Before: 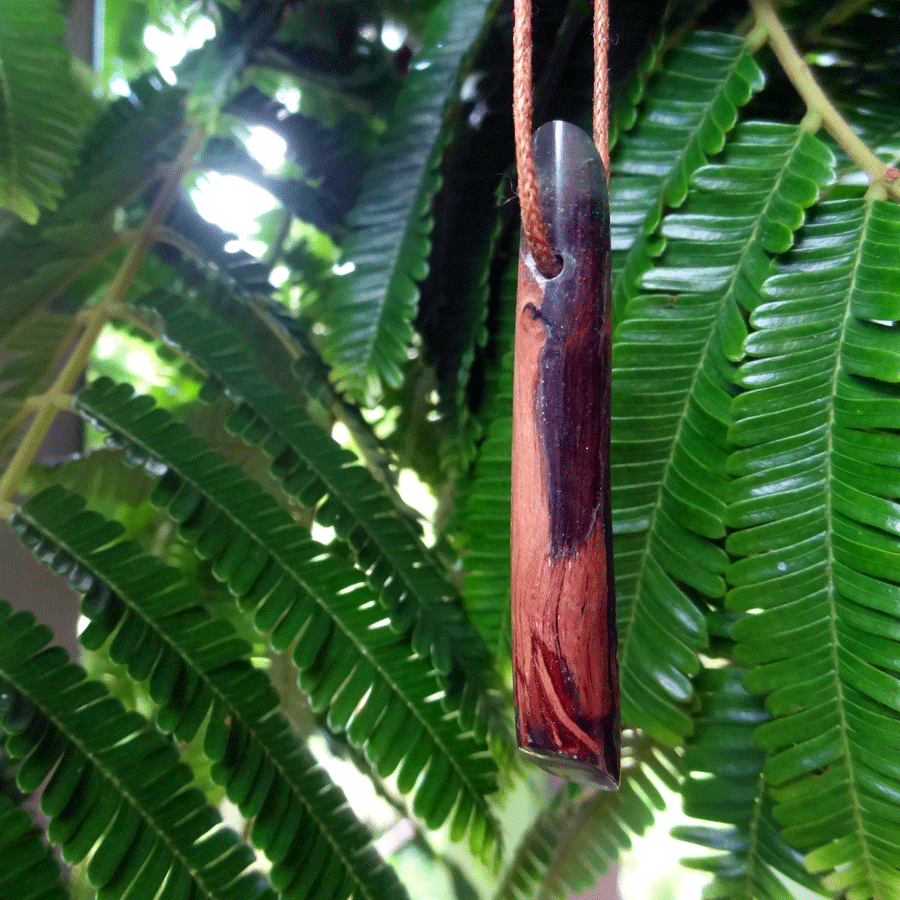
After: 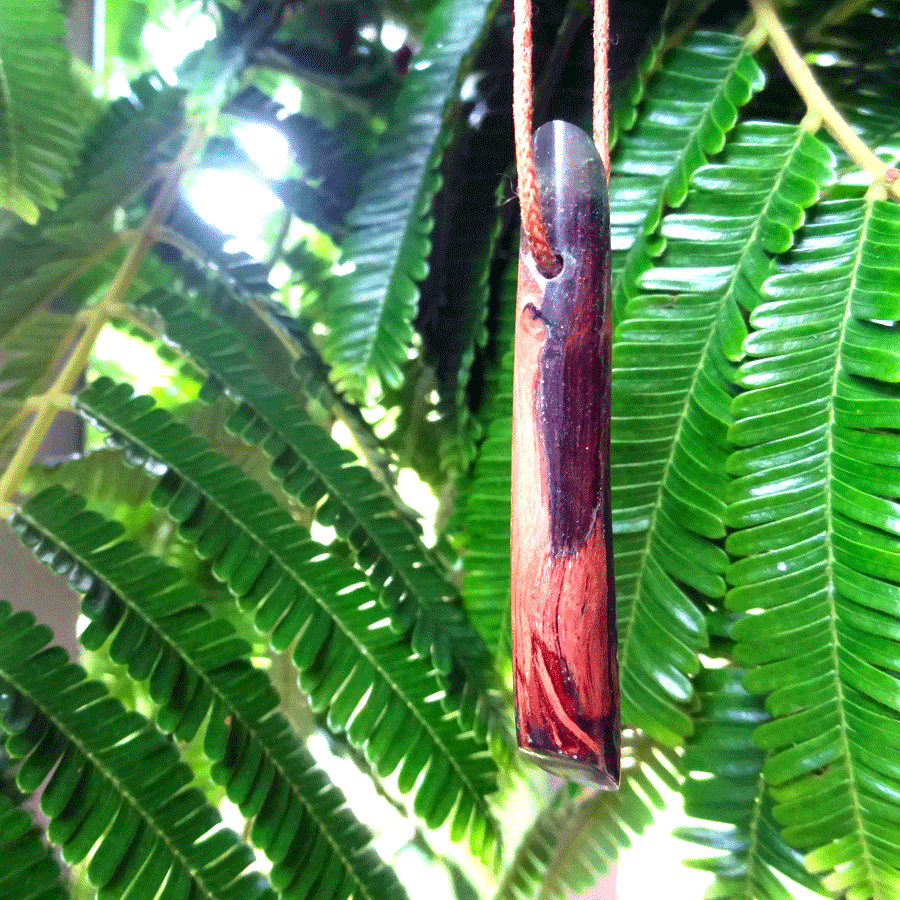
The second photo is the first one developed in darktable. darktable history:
white balance: emerald 1
local contrast: highlights 100%, shadows 100%, detail 120%, midtone range 0.2
contrast brightness saturation: contrast -0.02, brightness -0.01, saturation 0.03
exposure: black level correction 0, exposure 1.3 EV, compensate highlight preservation false
